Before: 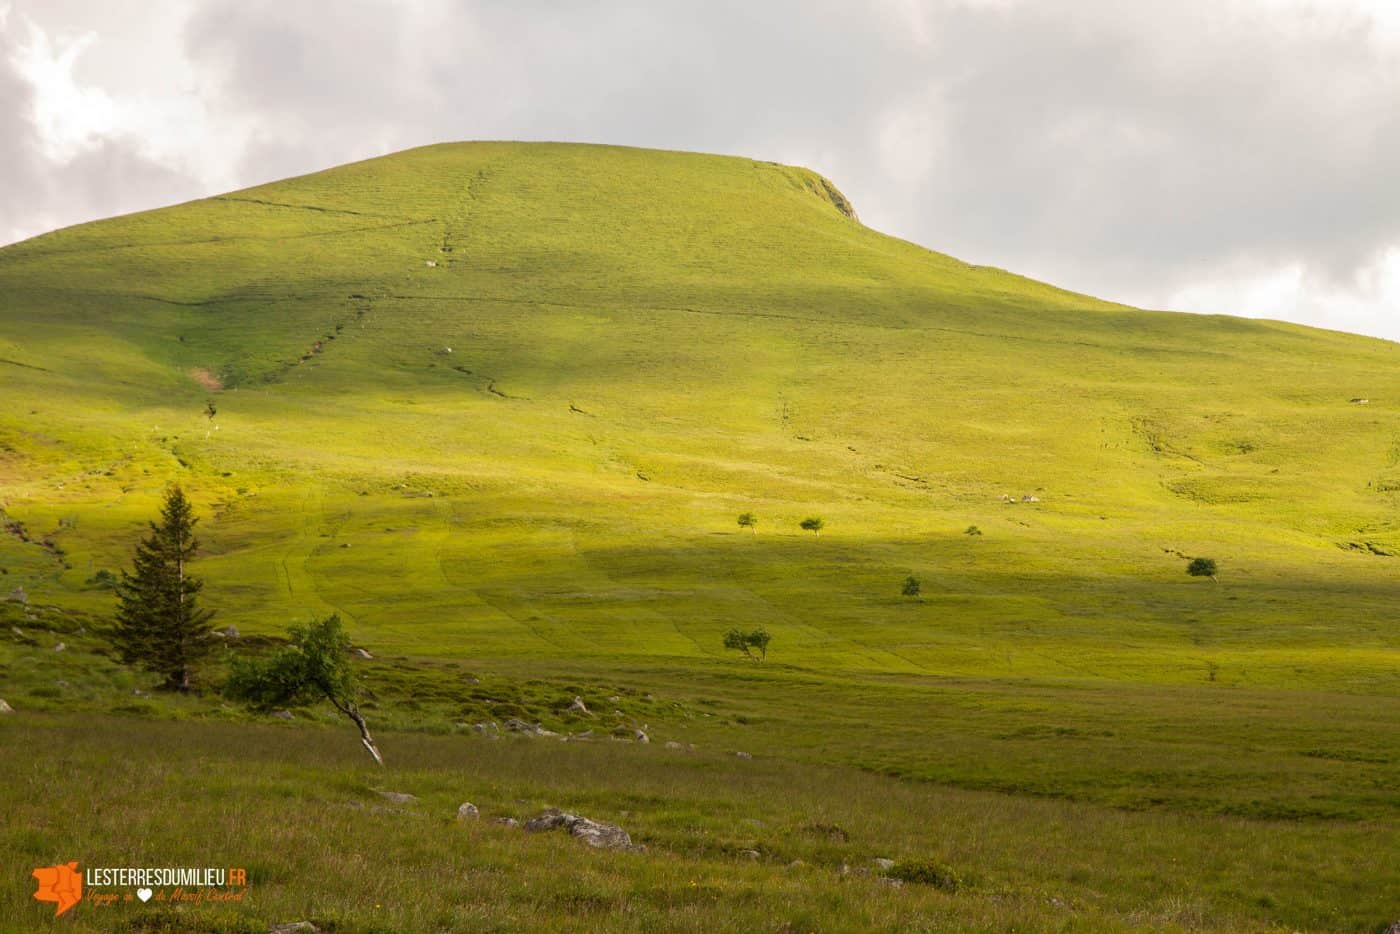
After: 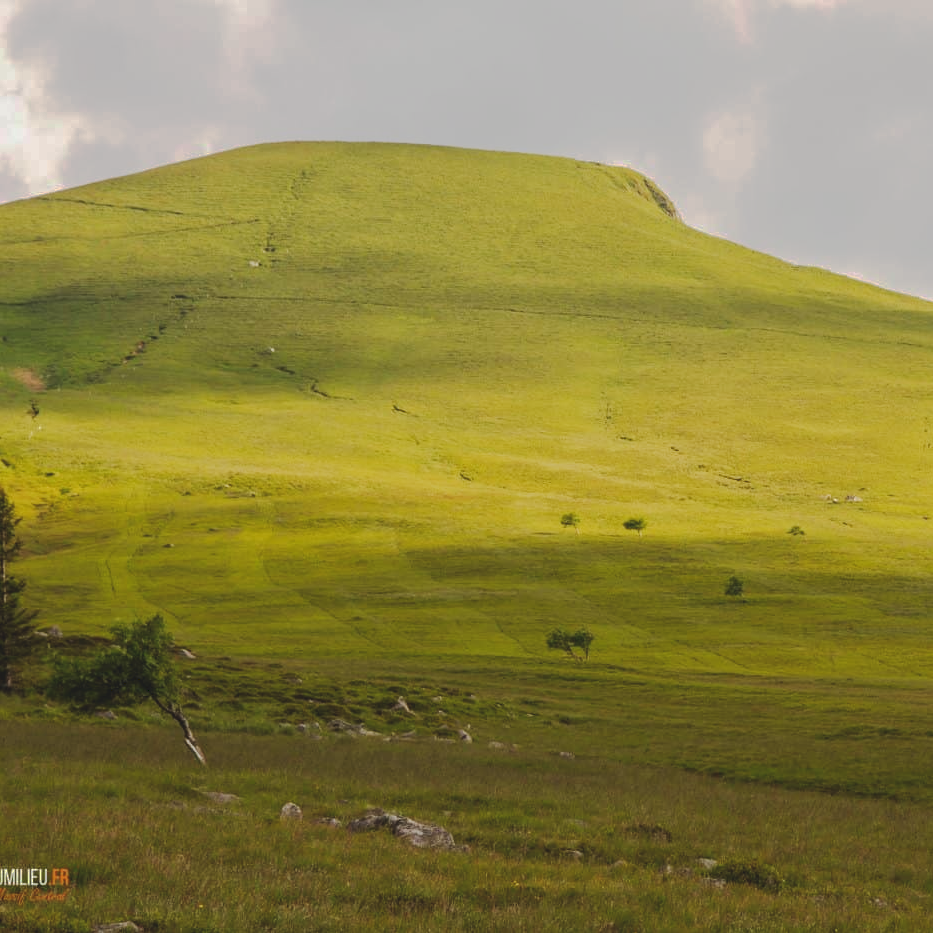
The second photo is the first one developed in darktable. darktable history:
tone curve: curves: ch0 [(0, 0) (0.003, 0.098) (0.011, 0.099) (0.025, 0.103) (0.044, 0.114) (0.069, 0.13) (0.1, 0.142) (0.136, 0.161) (0.177, 0.189) (0.224, 0.224) (0.277, 0.266) (0.335, 0.32) (0.399, 0.38) (0.468, 0.45) (0.543, 0.522) (0.623, 0.598) (0.709, 0.669) (0.801, 0.731) (0.898, 0.786) (1, 1)], preserve colors none
bloom: size 13.65%, threshold 98.39%, strength 4.82%
crop and rotate: left 12.673%, right 20.66%
